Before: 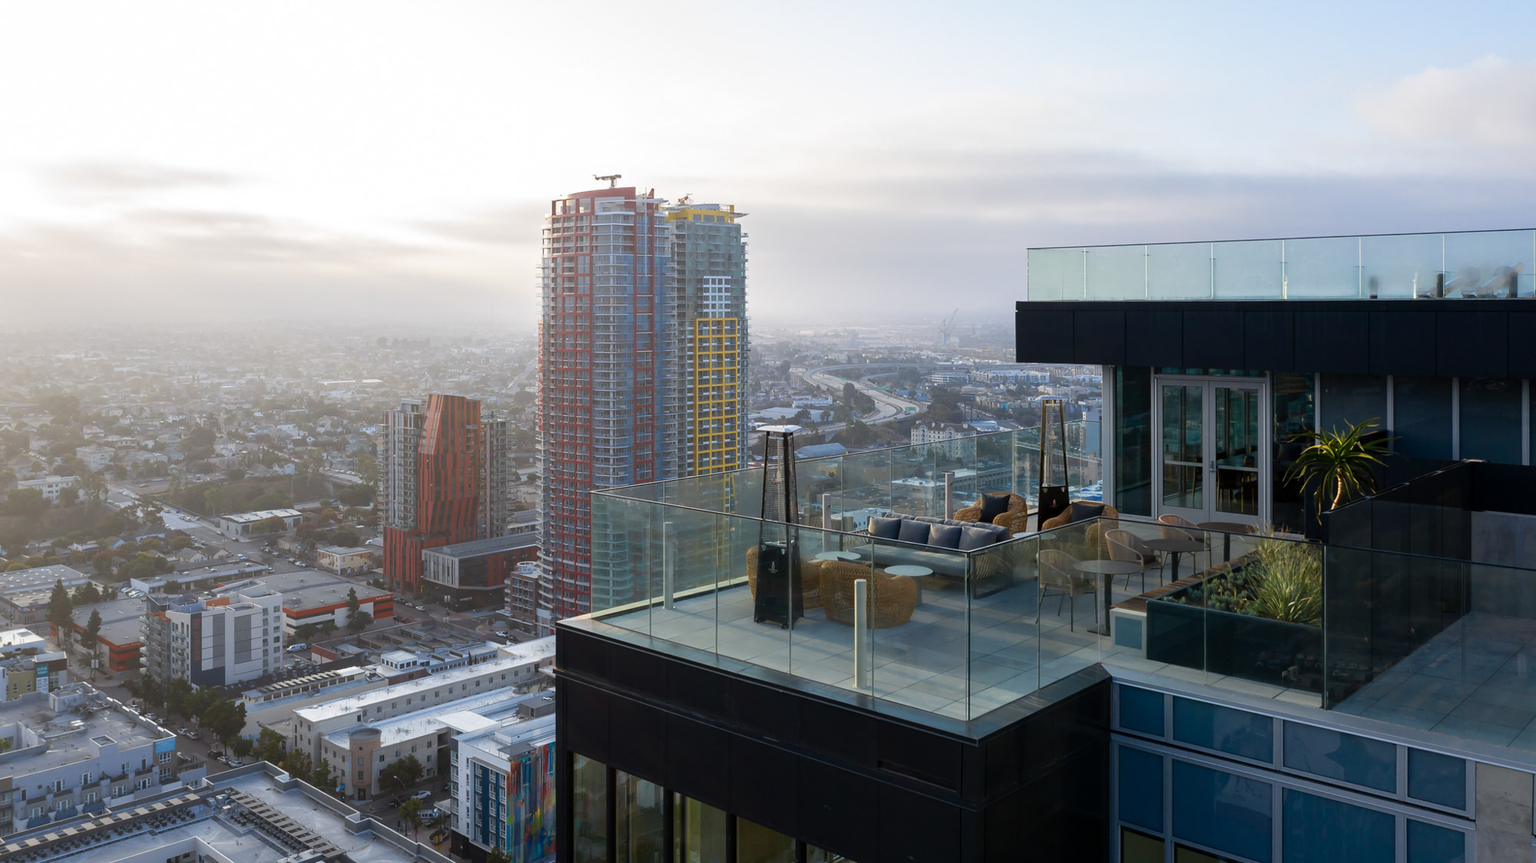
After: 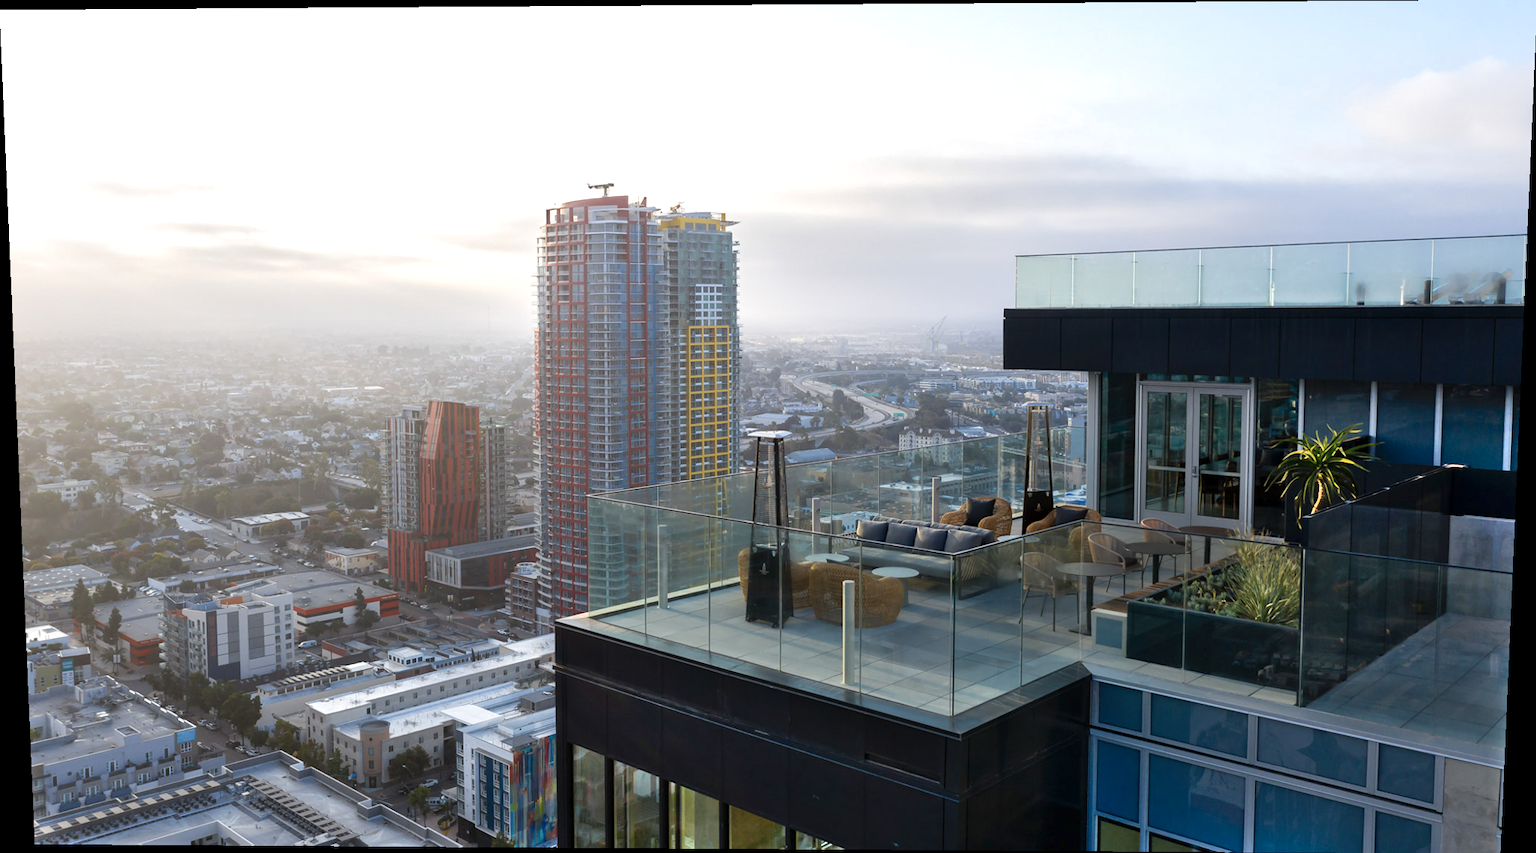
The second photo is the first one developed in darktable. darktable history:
rotate and perspective: lens shift (vertical) 0.048, lens shift (horizontal) -0.024, automatic cropping off
shadows and highlights: radius 44.78, white point adjustment 6.64, compress 79.65%, highlights color adjustment 78.42%, soften with gaussian
